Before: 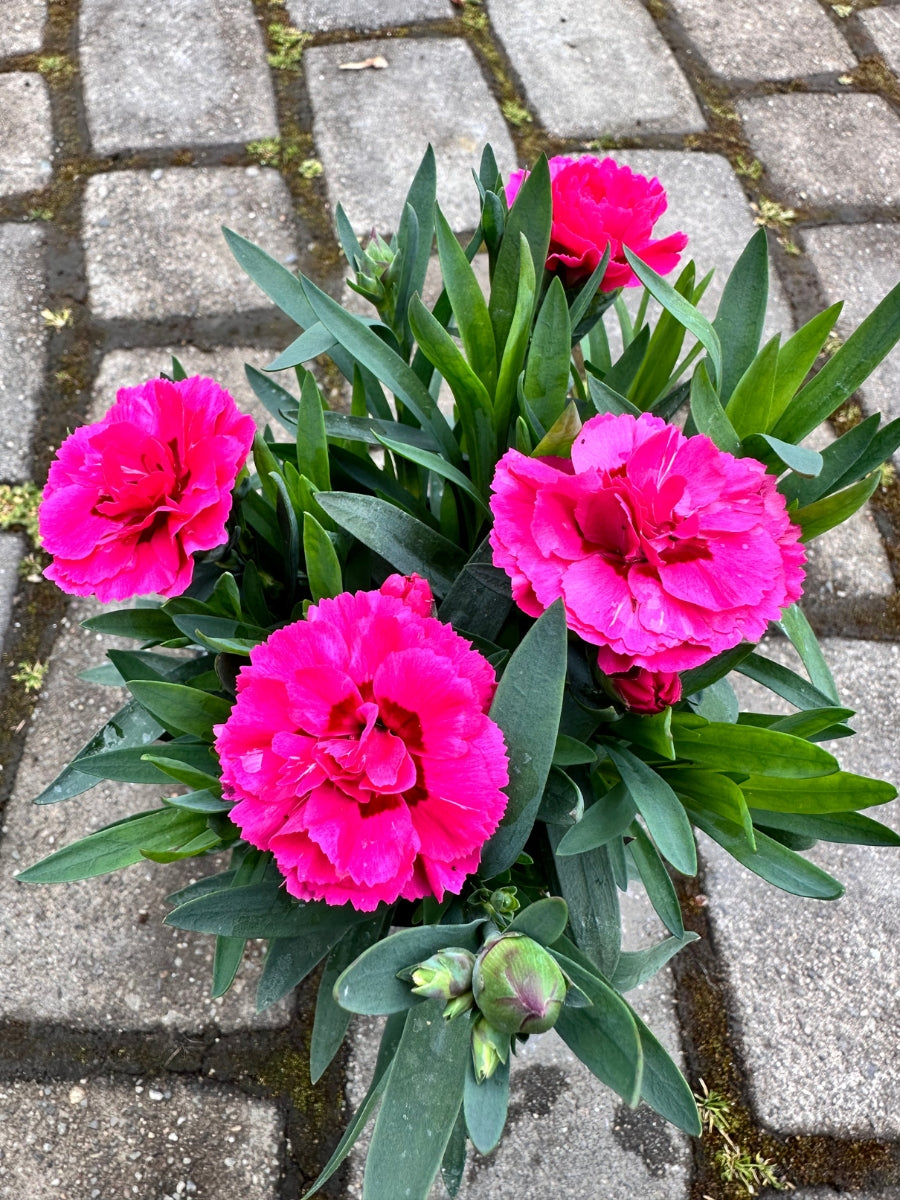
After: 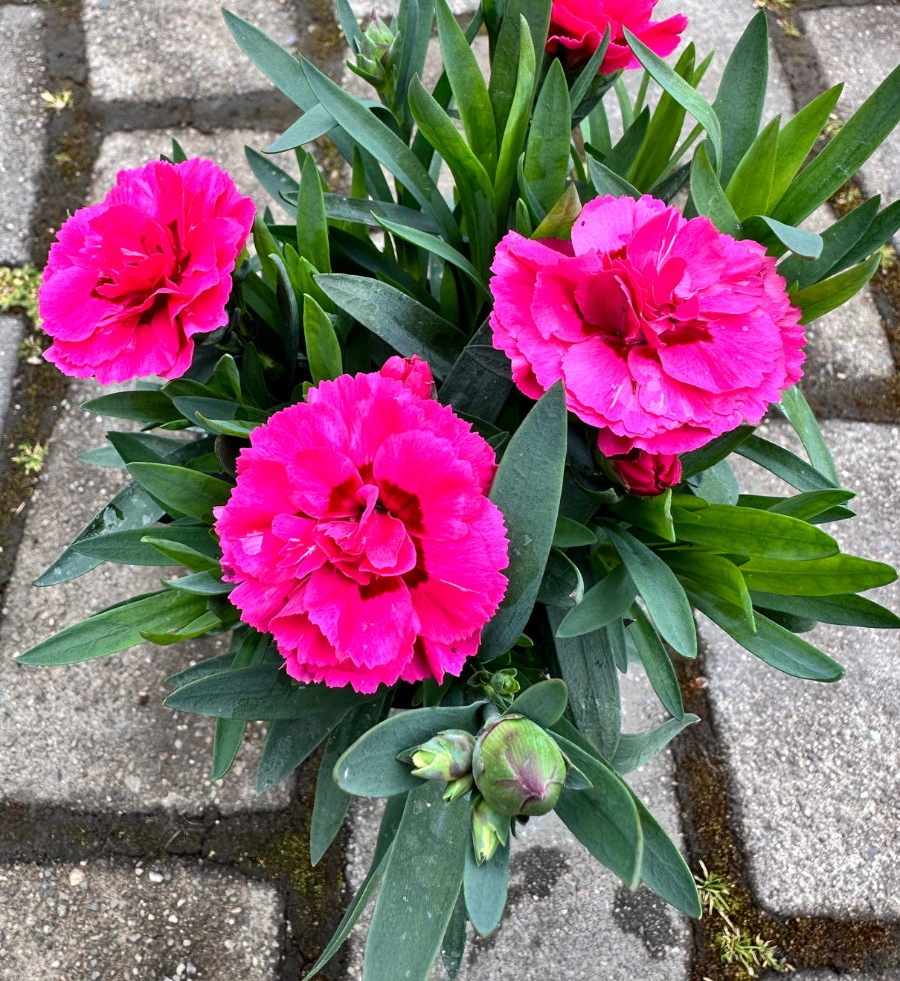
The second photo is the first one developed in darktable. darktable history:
crop and rotate: top 18.224%
